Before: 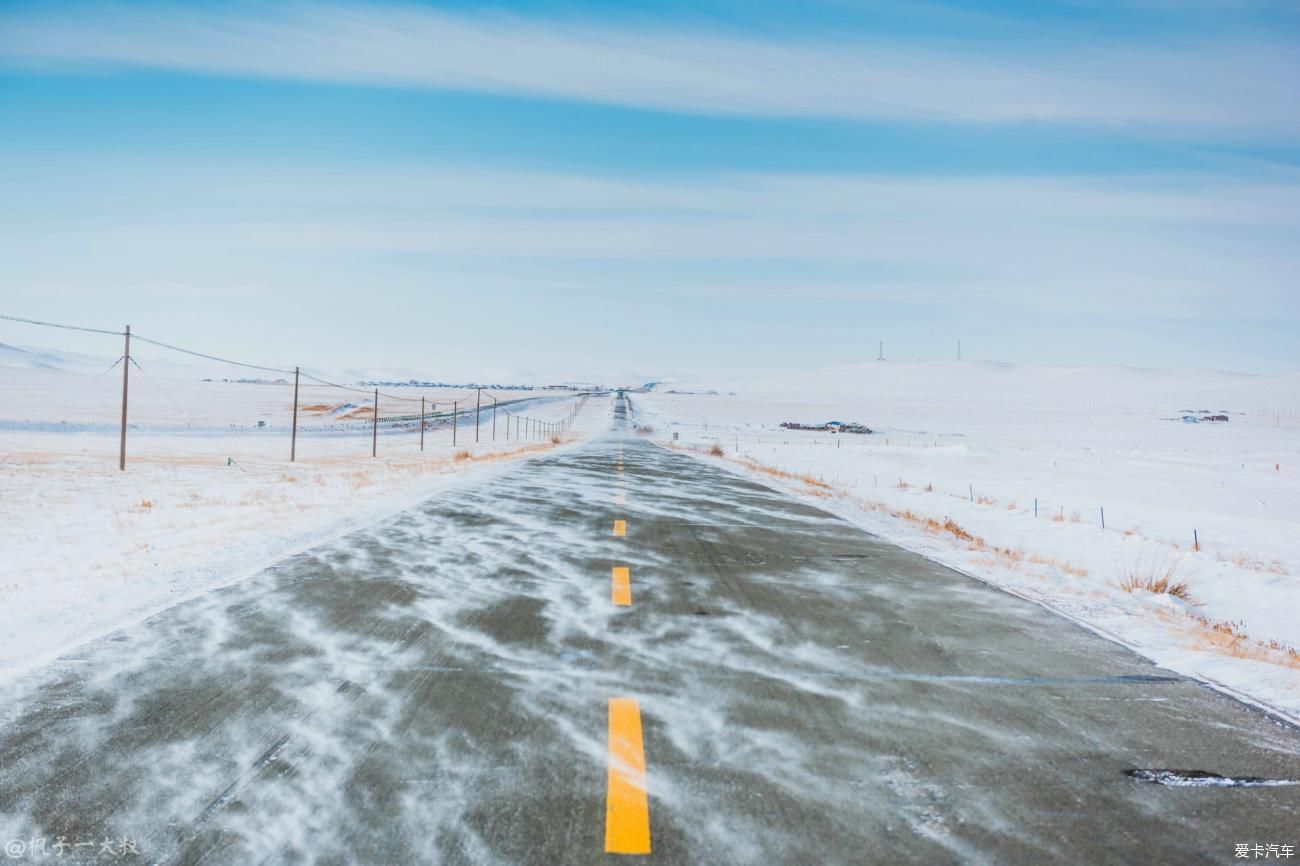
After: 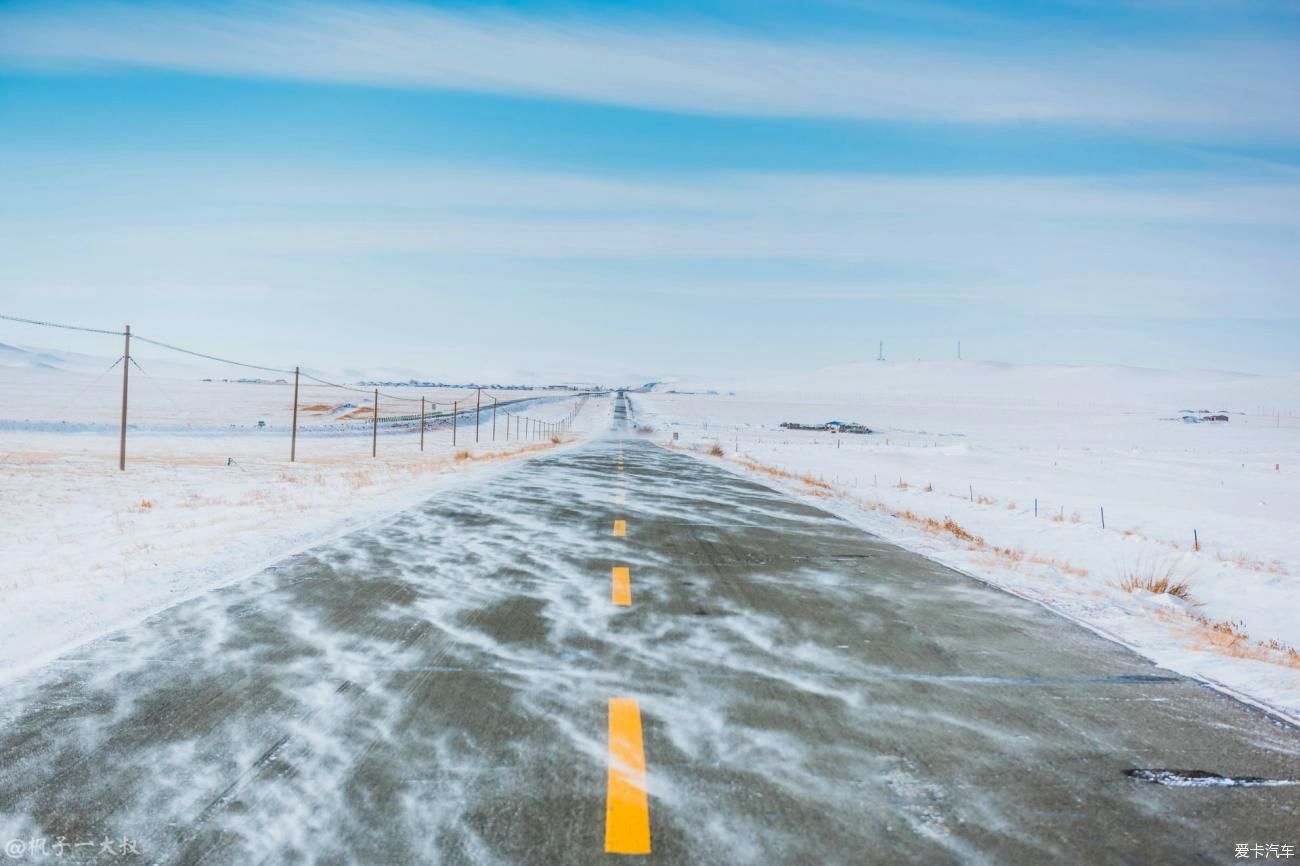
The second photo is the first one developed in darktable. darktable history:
local contrast: detail 110%
contrast brightness saturation: saturation 0.1
